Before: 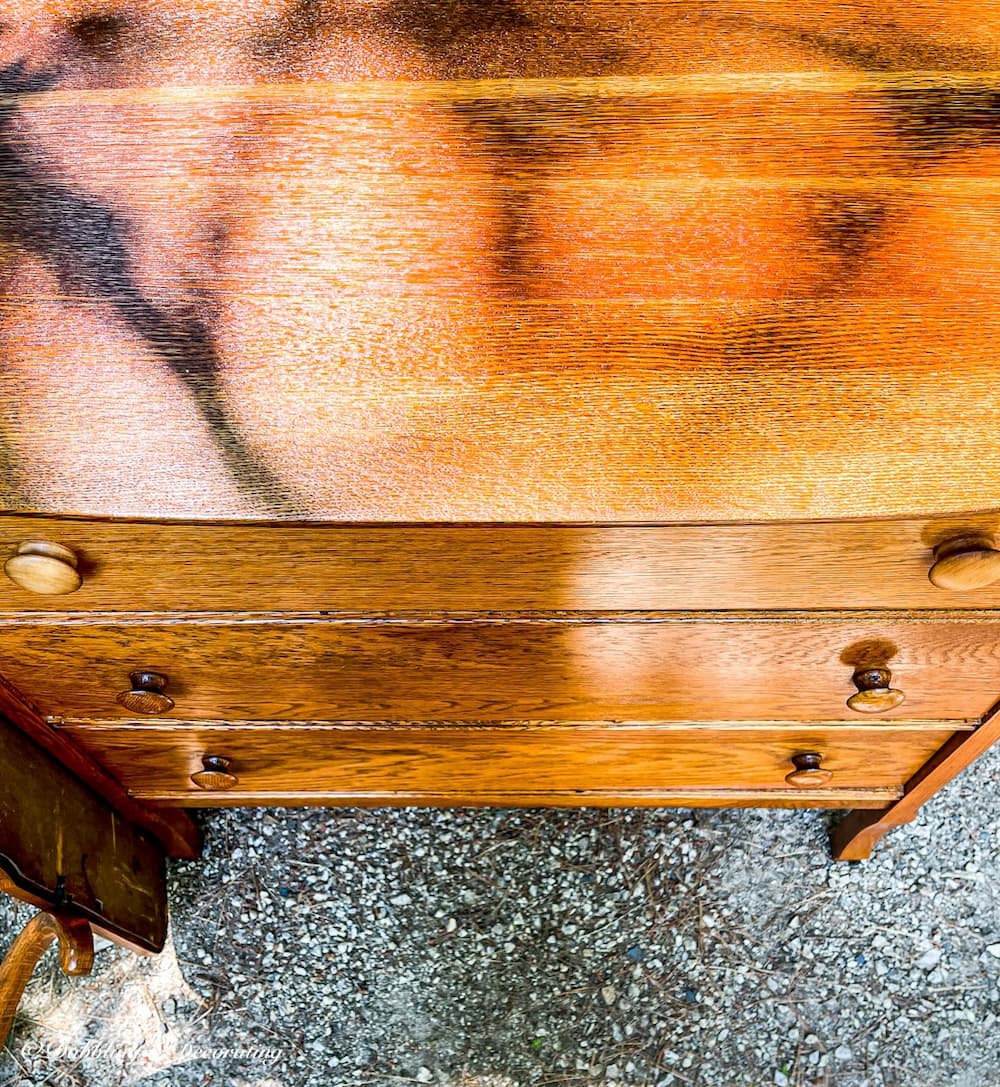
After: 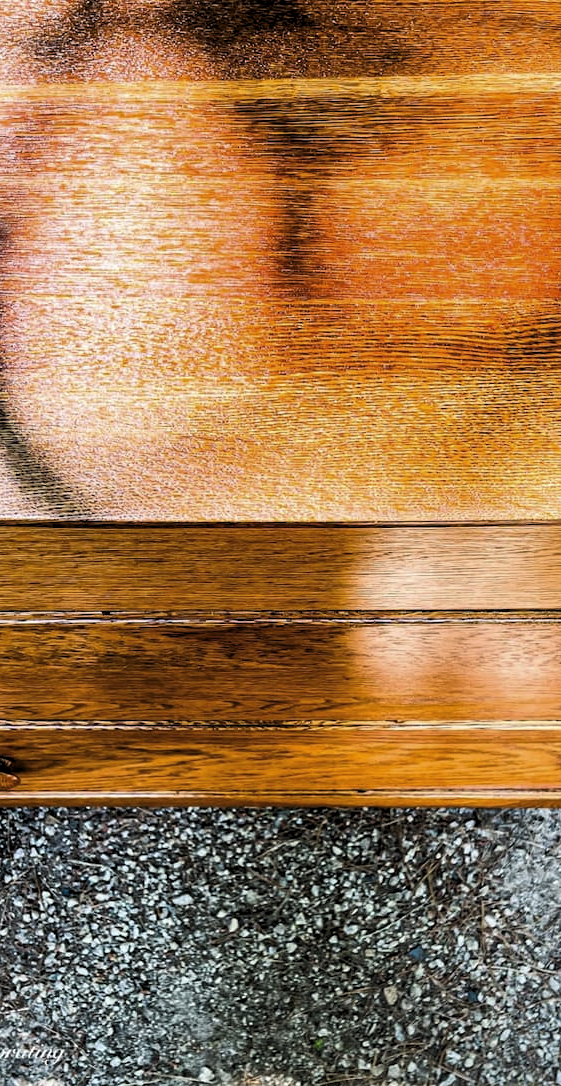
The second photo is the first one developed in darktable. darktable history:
levels: levels [0.116, 0.574, 1]
crop: left 21.837%, right 22.016%, bottom 0.002%
